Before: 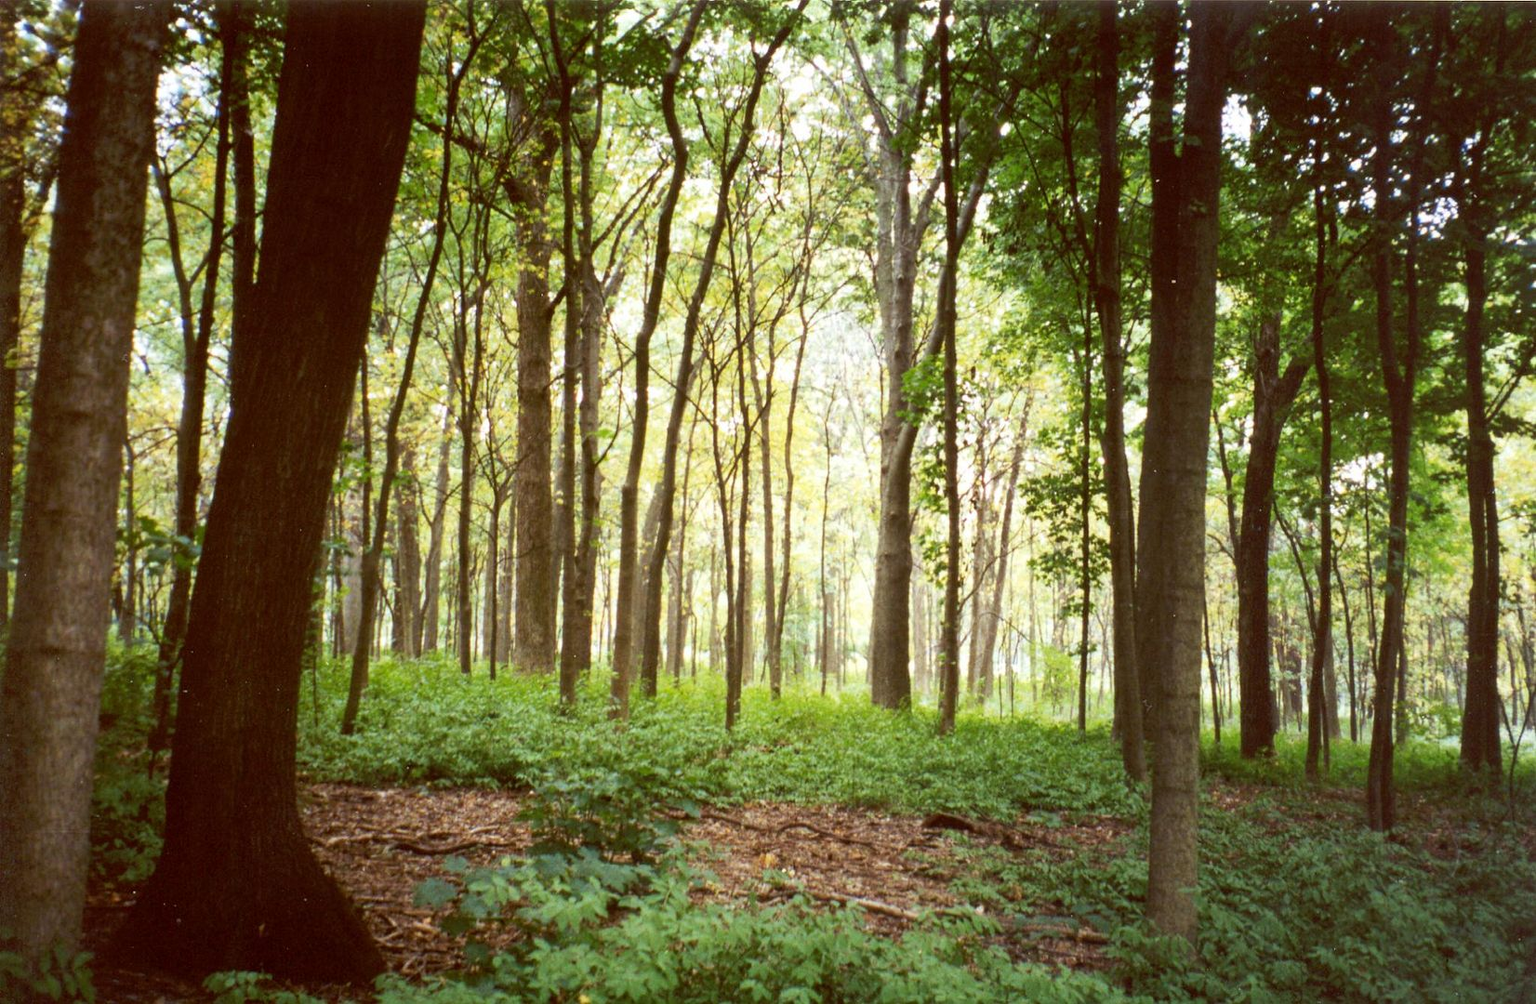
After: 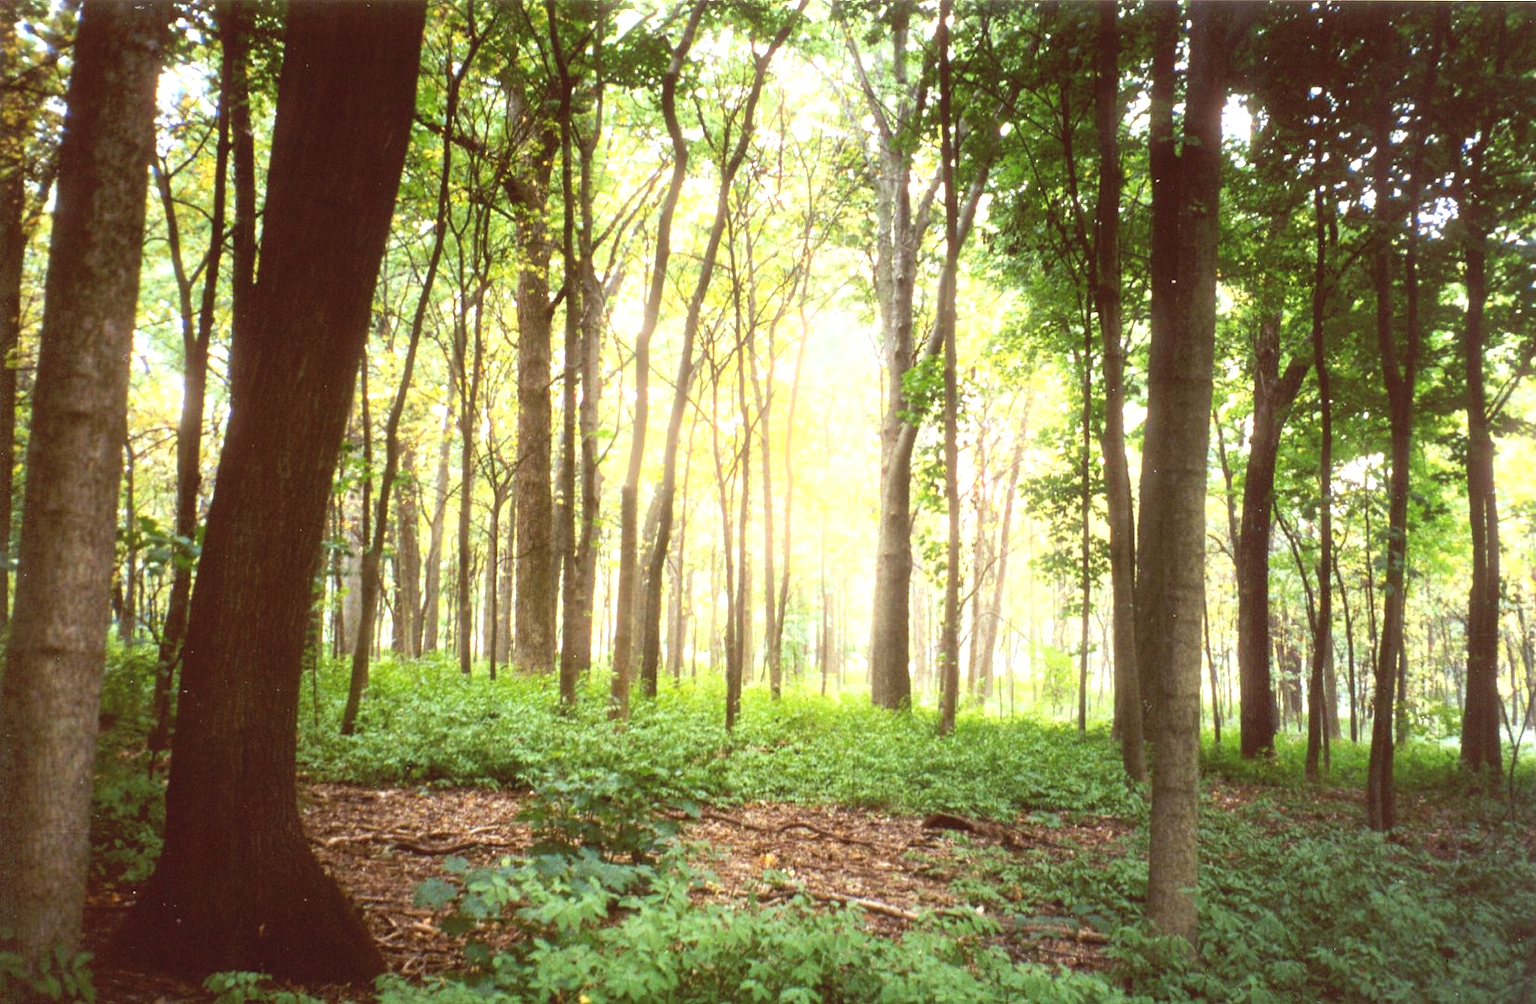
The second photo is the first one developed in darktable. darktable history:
exposure: black level correction -0.005, exposure 0.622 EV, compensate highlight preservation false
bloom: size 3%, threshold 100%, strength 0%
